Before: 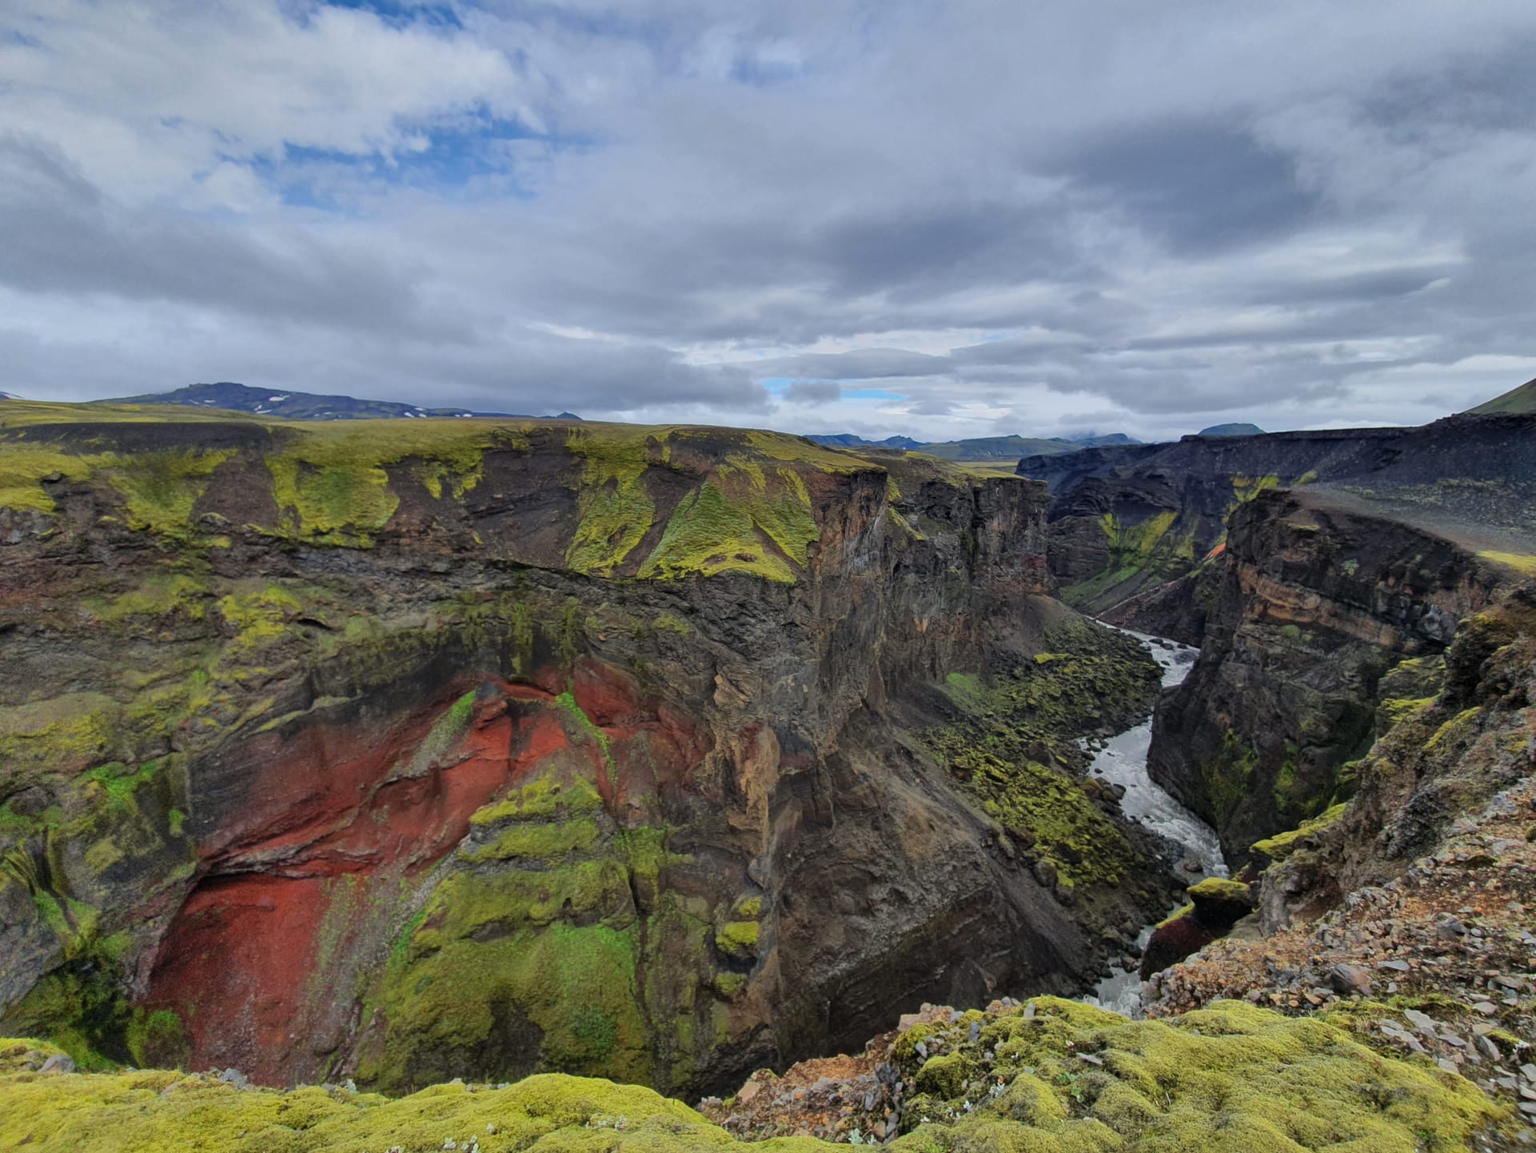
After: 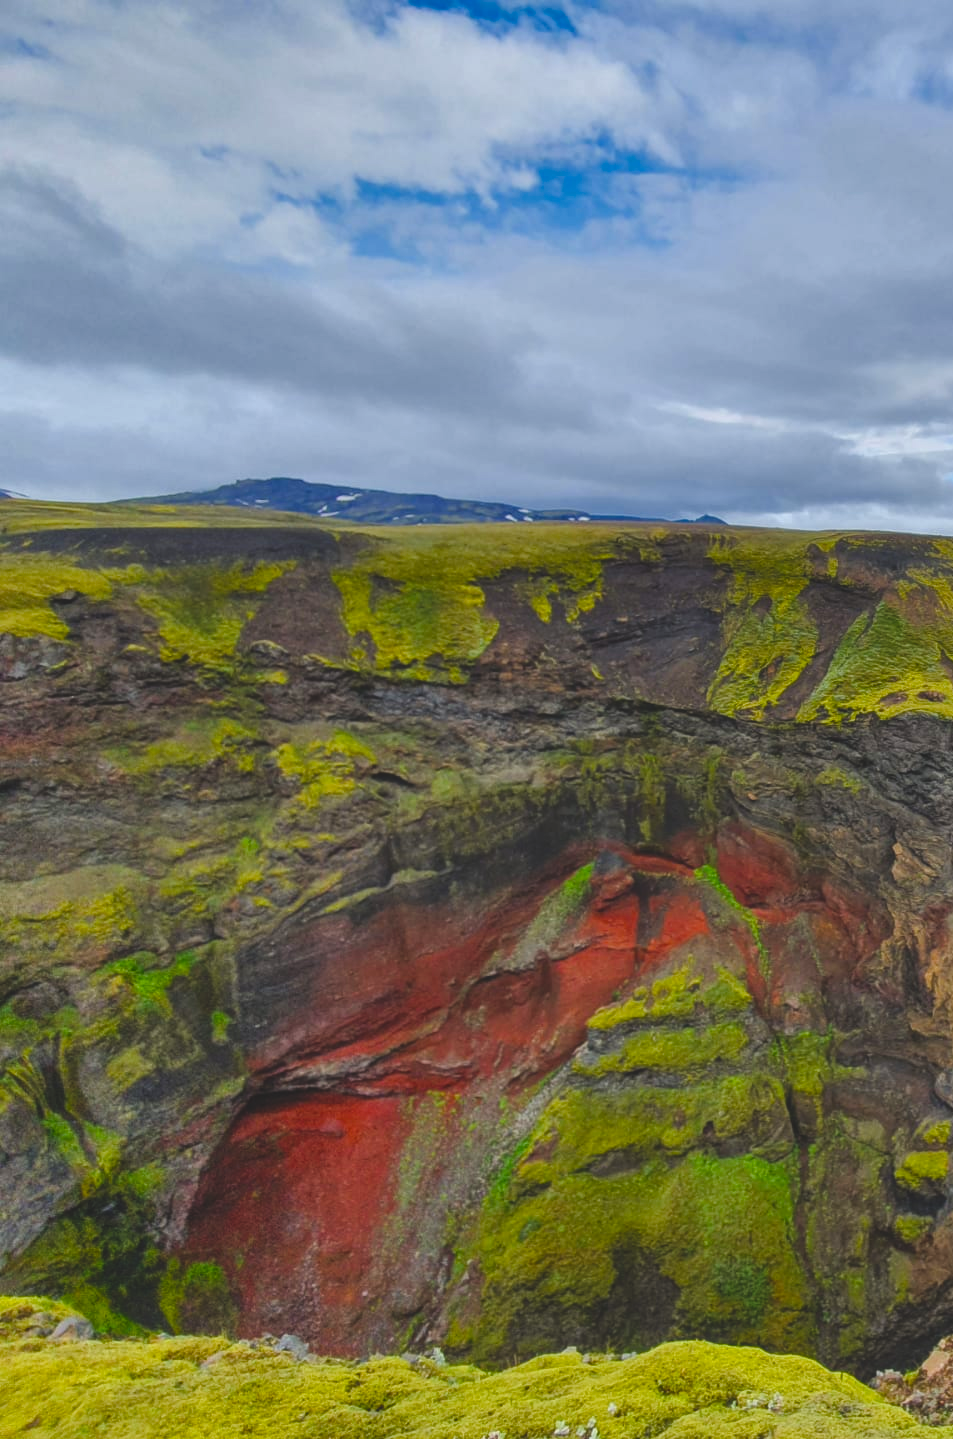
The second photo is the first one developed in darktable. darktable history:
exposure: black level correction -0.028, compensate highlight preservation false
color balance rgb: global offset › luminance -0.511%, perceptual saturation grading › global saturation 40.953%, perceptual saturation grading › highlights -25.744%, perceptual saturation grading › mid-tones 35.074%, perceptual saturation grading › shadows 35.127%
local contrast: on, module defaults
crop and rotate: left 0.003%, top 0%, right 50.317%
color zones: curves: ch0 [(0, 0.5) (0.143, 0.5) (0.286, 0.5) (0.429, 0.5) (0.571, 0.5) (0.714, 0.476) (0.857, 0.5) (1, 0.5)]; ch2 [(0, 0.5) (0.143, 0.5) (0.286, 0.5) (0.429, 0.5) (0.571, 0.5) (0.714, 0.487) (0.857, 0.5) (1, 0.5)], mix 33.39%
